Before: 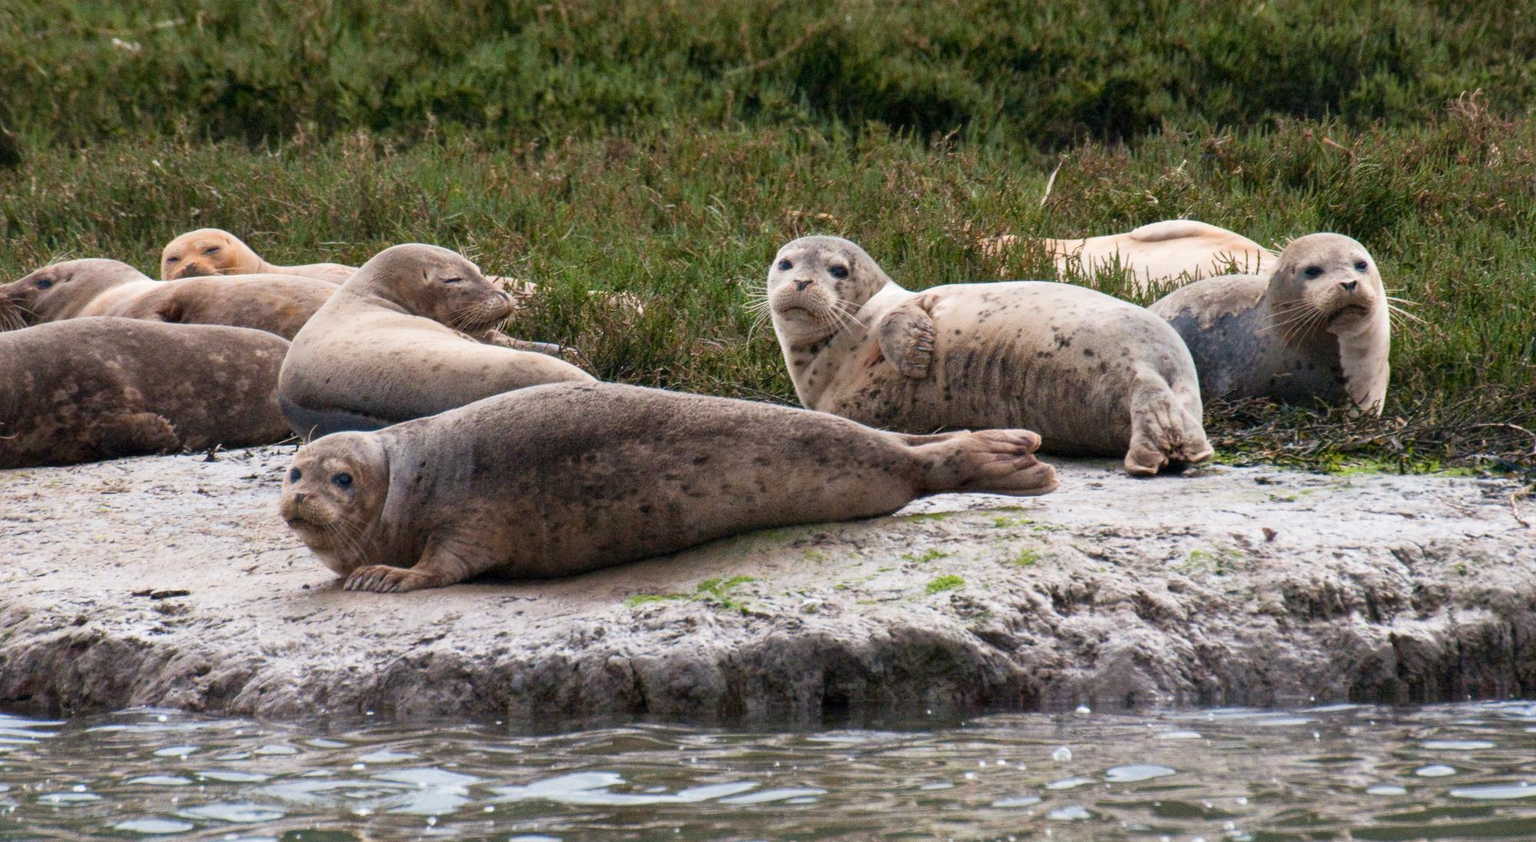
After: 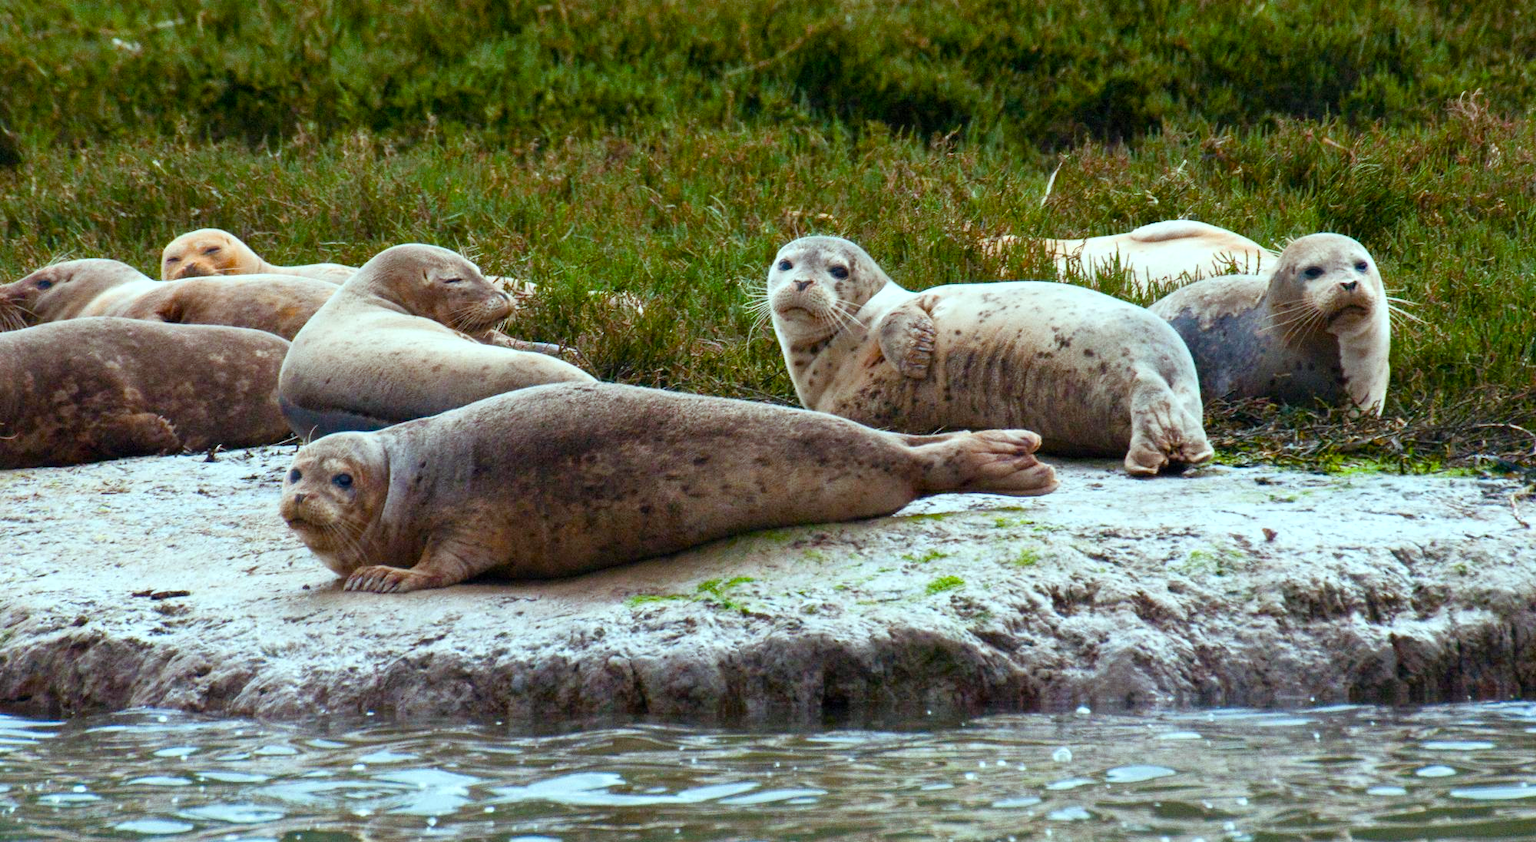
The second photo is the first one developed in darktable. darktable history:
color balance rgb: highlights gain › luminance 15.656%, highlights gain › chroma 3.956%, highlights gain › hue 207.88°, linear chroma grading › global chroma 5.129%, perceptual saturation grading › global saturation 35.143%, perceptual saturation grading › highlights -29.93%, perceptual saturation grading › shadows 35.095%
